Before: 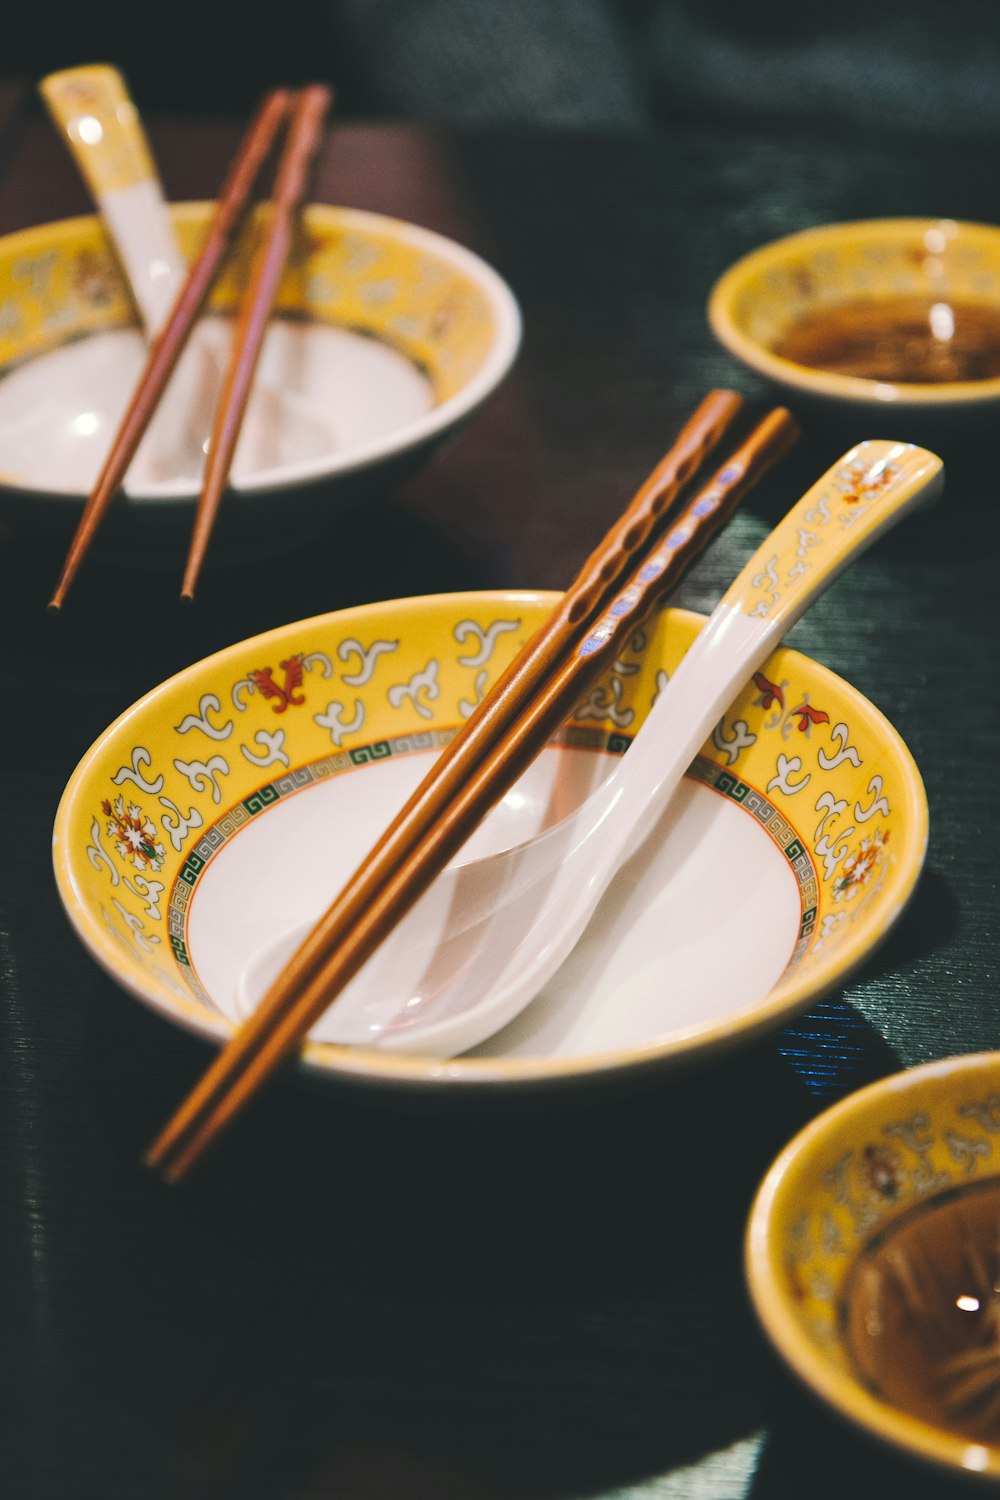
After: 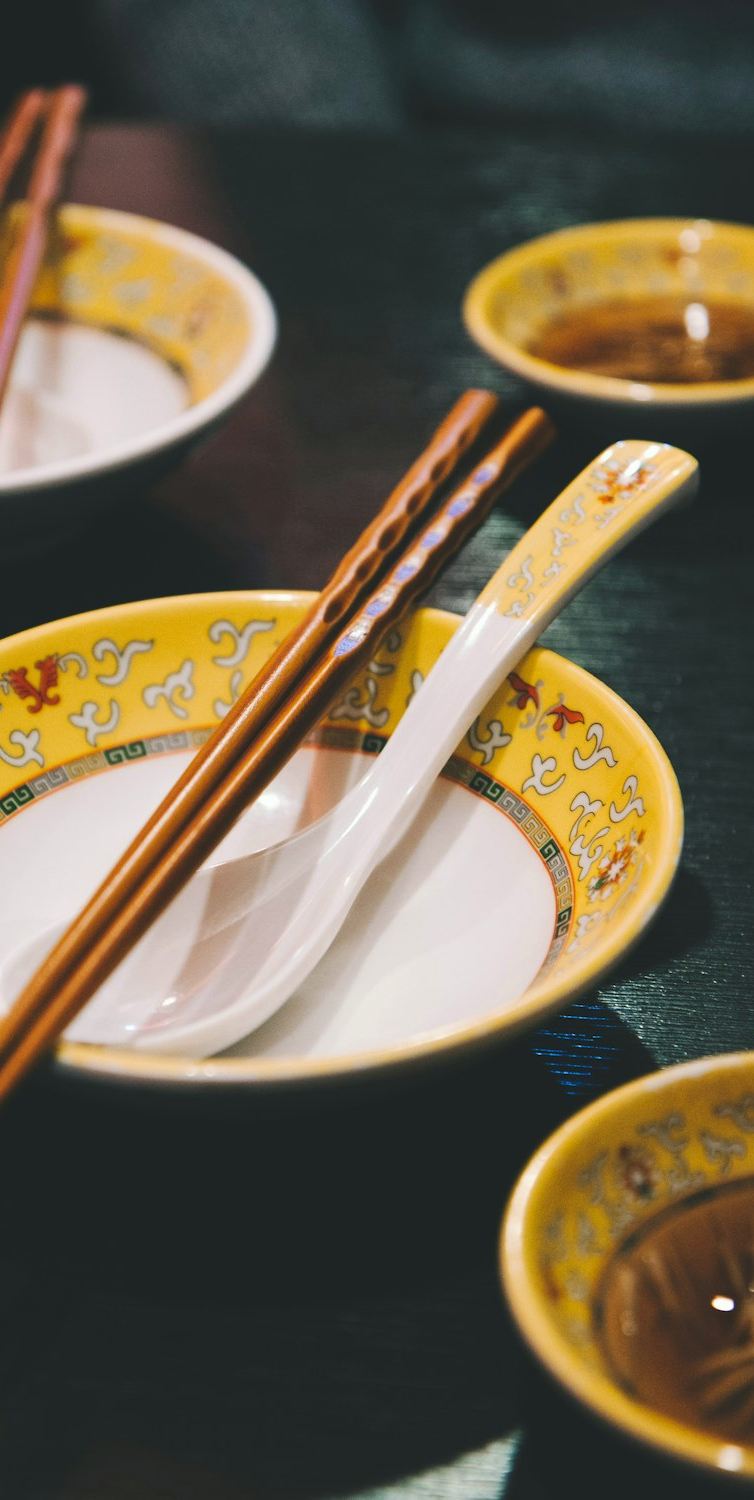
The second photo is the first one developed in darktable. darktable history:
crop and rotate: left 24.6%
white balance: red 0.986, blue 1.01
